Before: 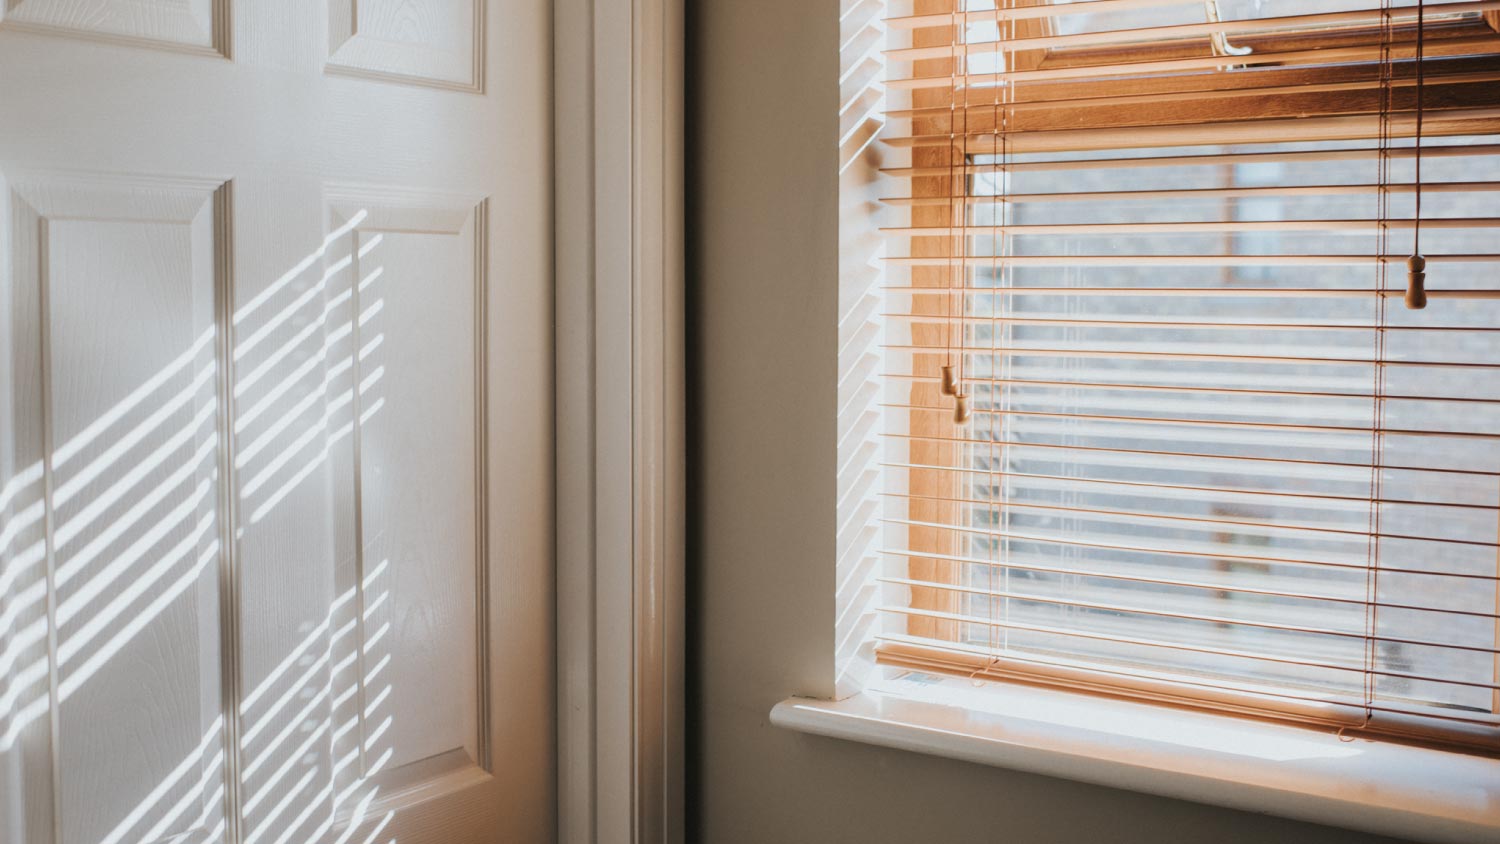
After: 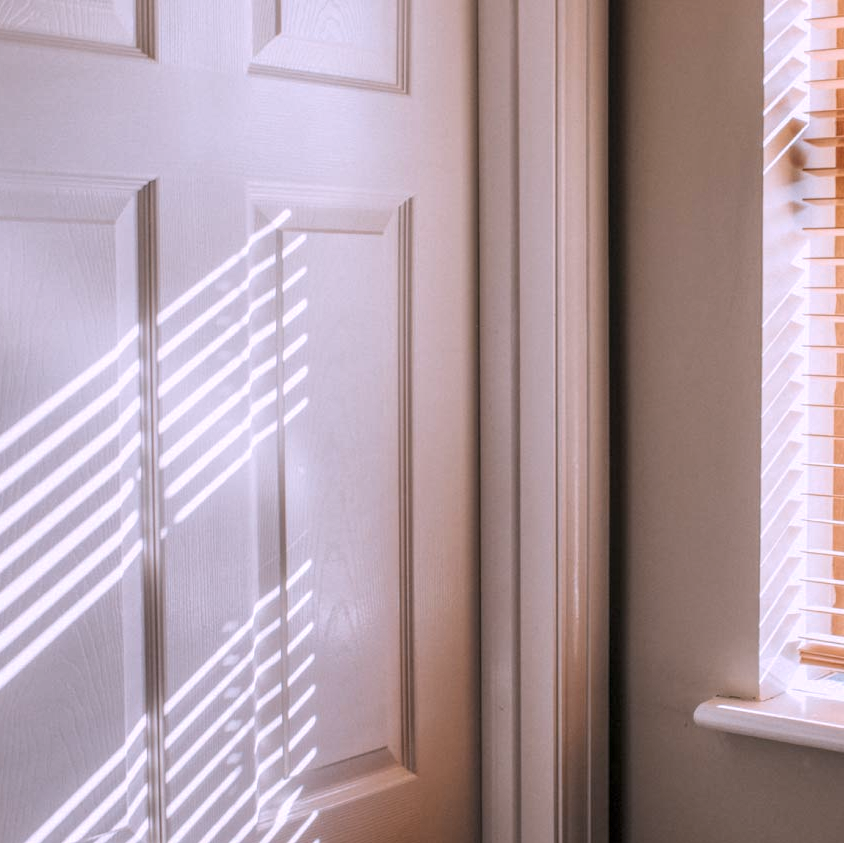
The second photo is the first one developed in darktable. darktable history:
crop: left 5.114%, right 38.589%
white balance: red 1.066, blue 1.119
local contrast: highlights 99%, shadows 86%, detail 160%, midtone range 0.2
